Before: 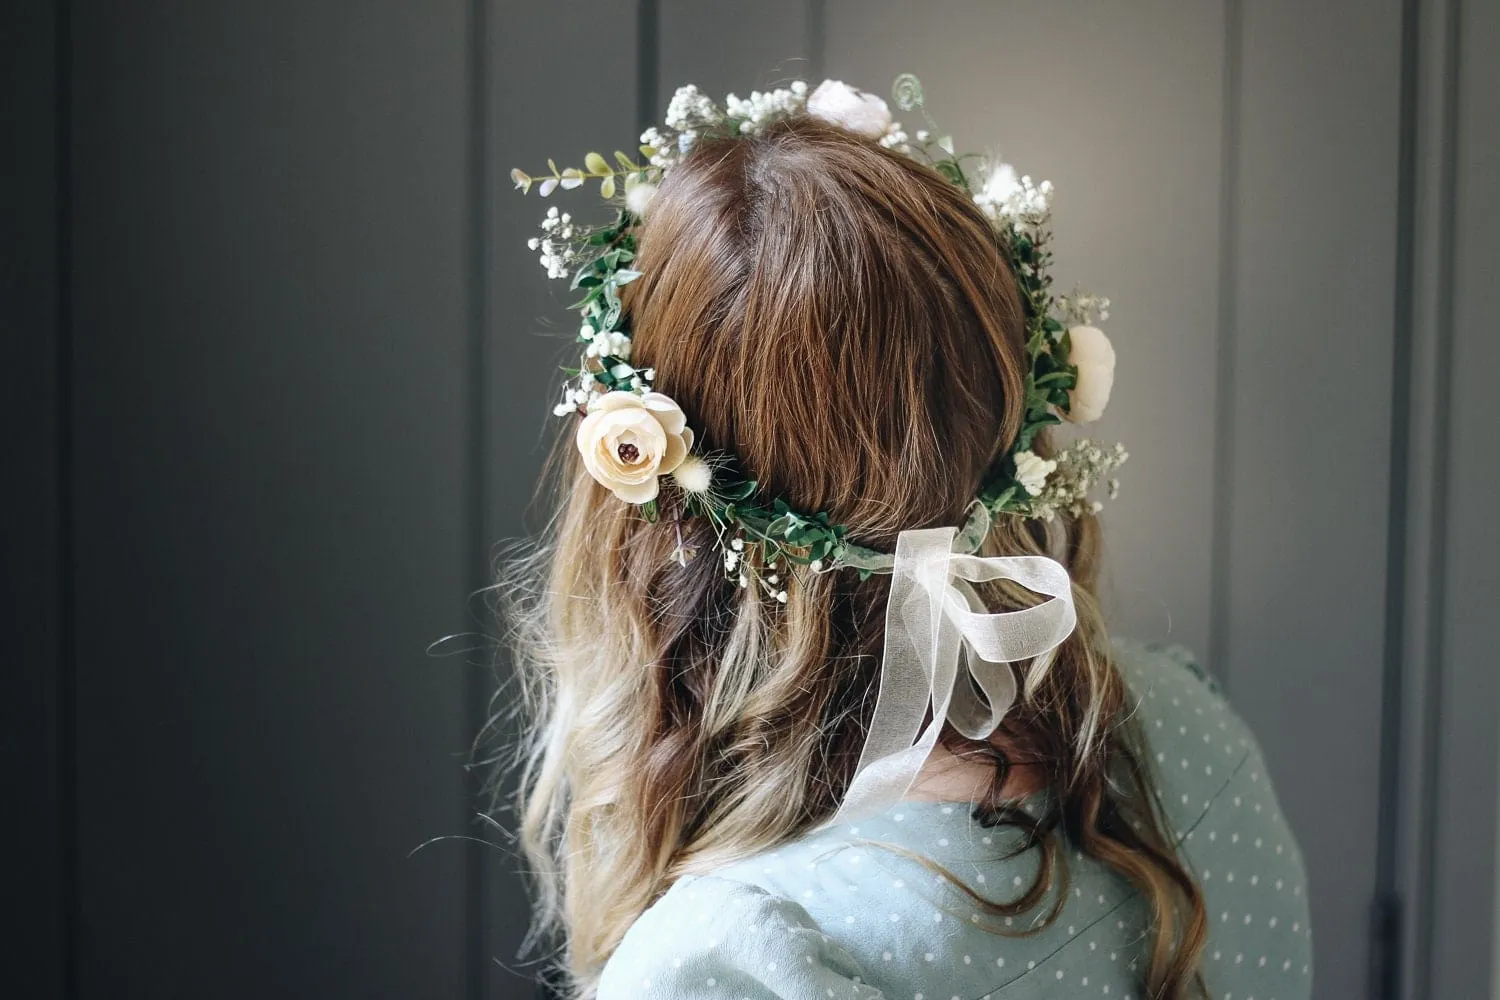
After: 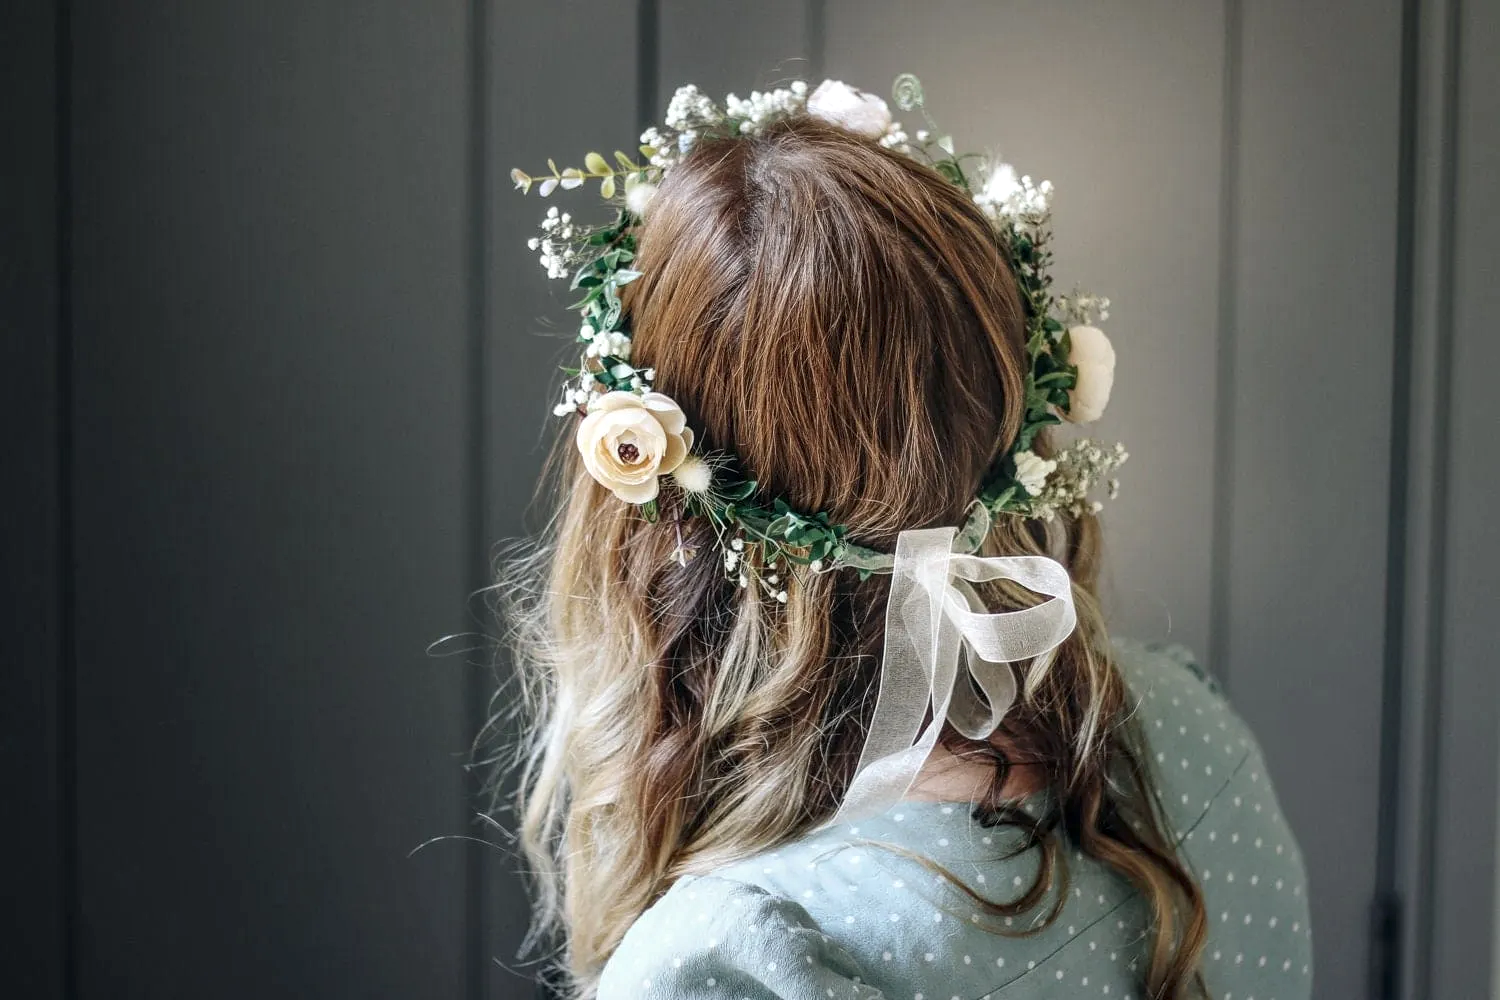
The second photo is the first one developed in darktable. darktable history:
local contrast: on, module defaults
shadows and highlights: shadows 20.86, highlights -82.34, soften with gaussian
